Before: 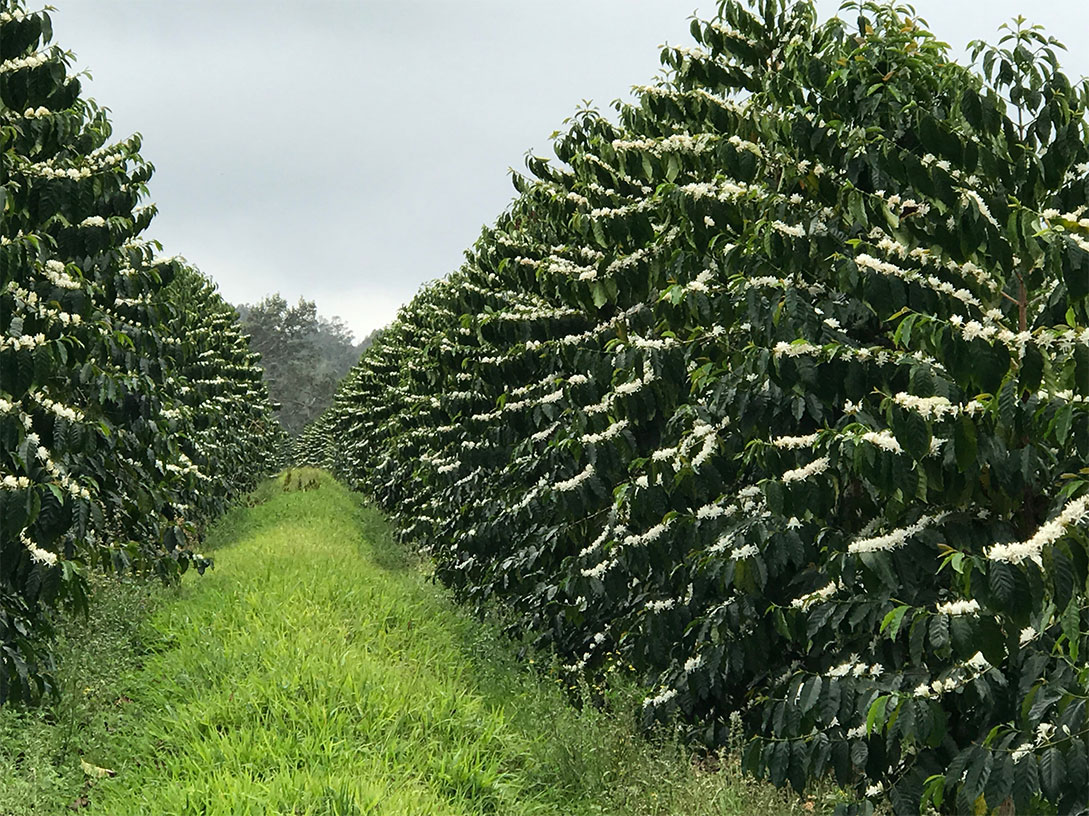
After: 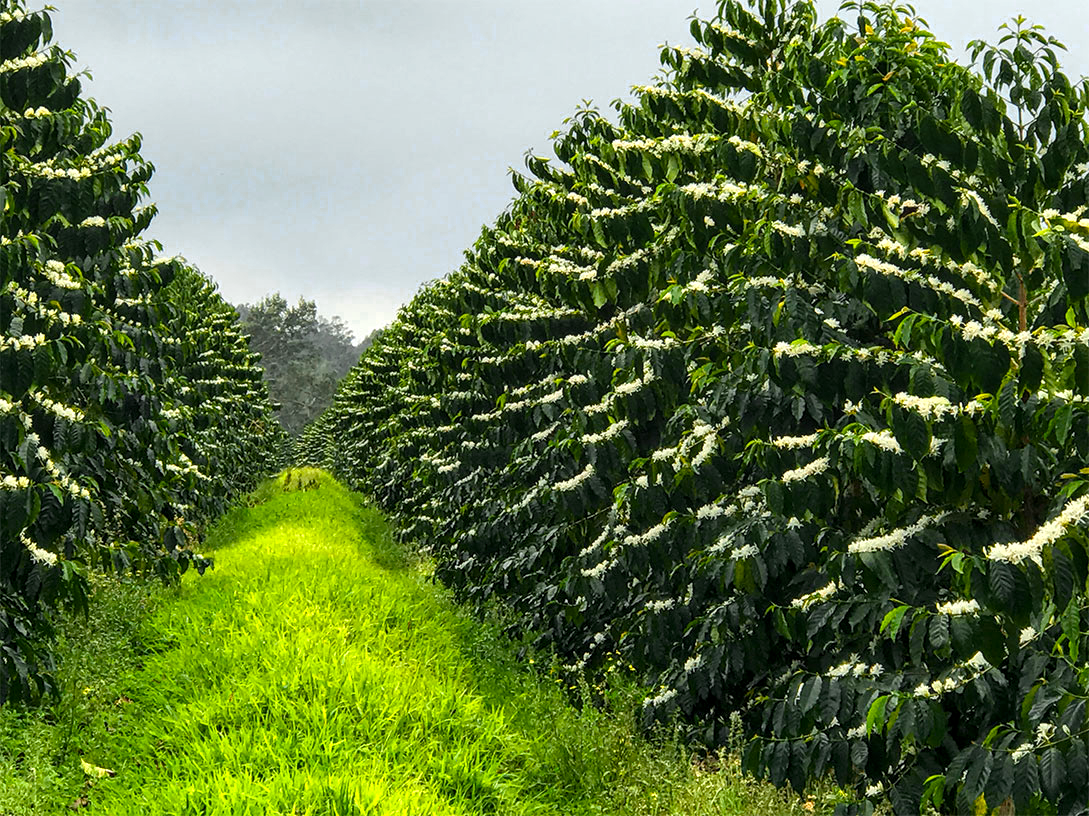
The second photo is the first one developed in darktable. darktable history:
local contrast: detail 130%
color balance rgb: linear chroma grading › global chroma 15%, perceptual saturation grading › global saturation 30%
color zones: curves: ch0 [(0.004, 0.305) (0.261, 0.623) (0.389, 0.399) (0.708, 0.571) (0.947, 0.34)]; ch1 [(0.025, 0.645) (0.229, 0.584) (0.326, 0.551) (0.484, 0.262) (0.757, 0.643)]
